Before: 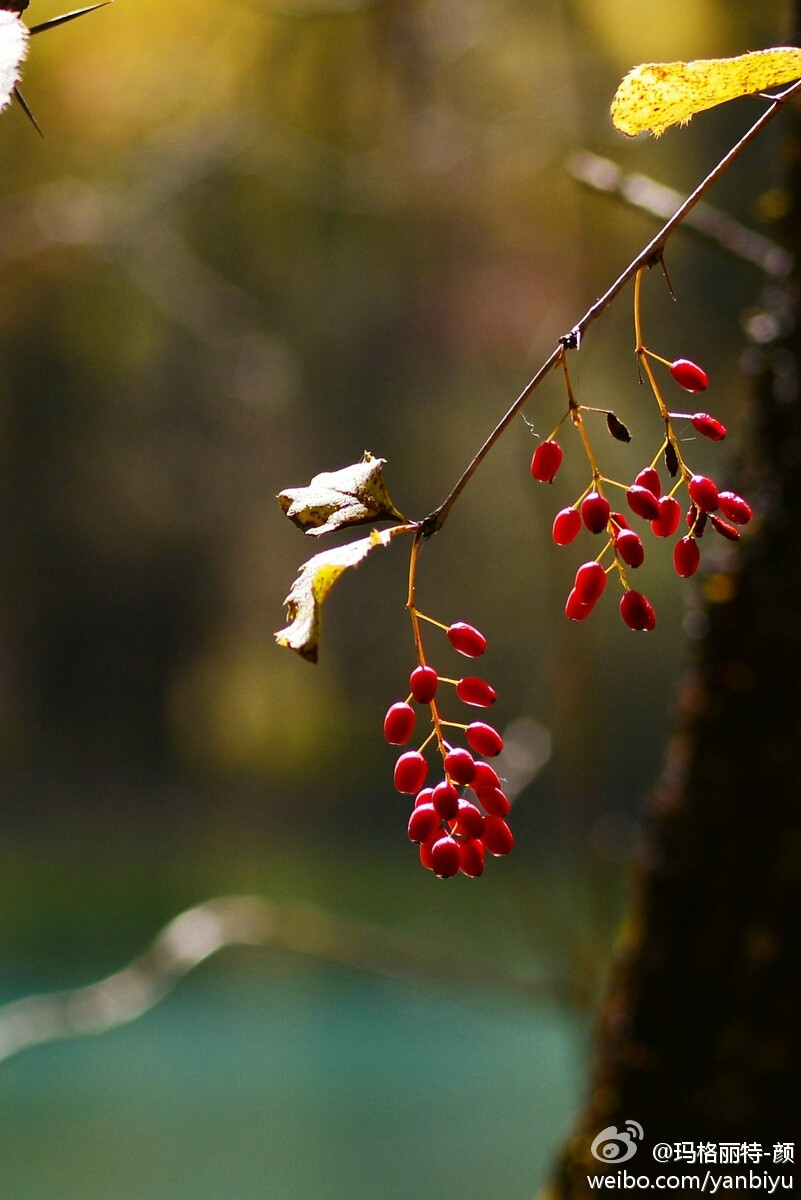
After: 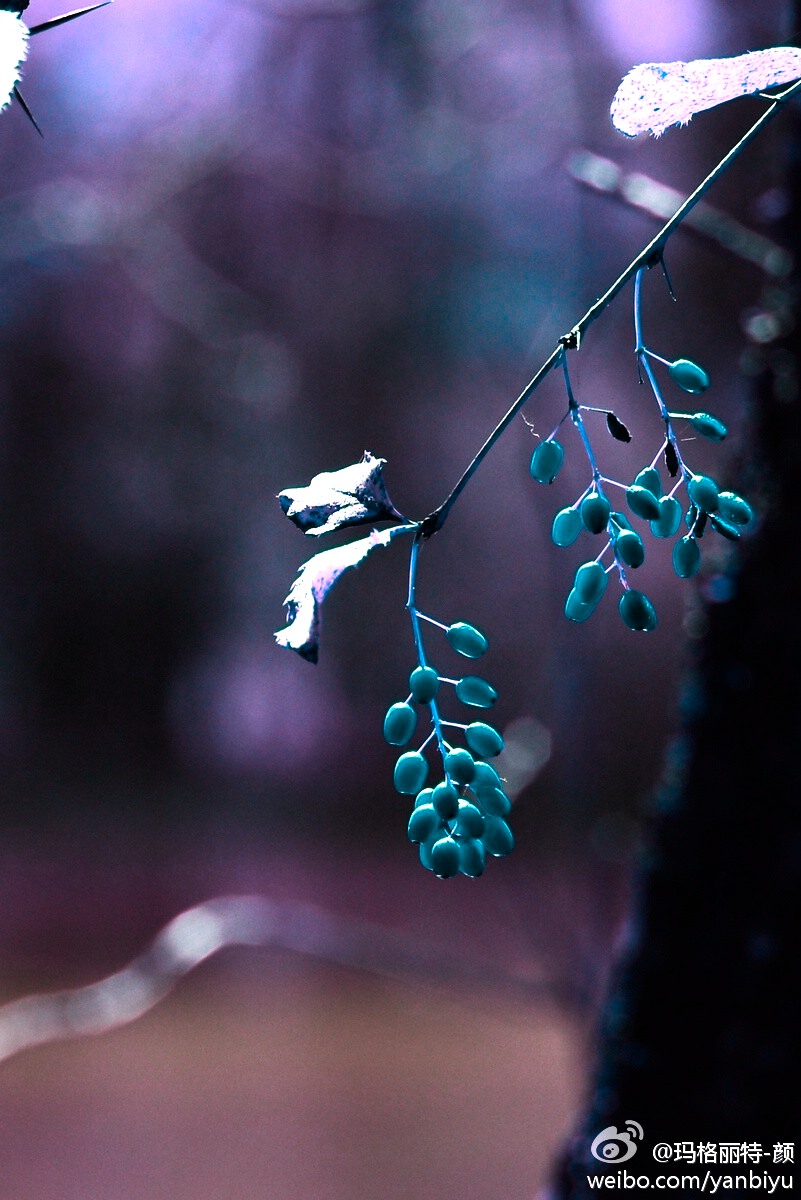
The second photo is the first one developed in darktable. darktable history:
color balance rgb: shadows lift › chroma 2.056%, shadows lift › hue 217.87°, perceptual saturation grading › global saturation 0.62%, hue shift -147.63°, contrast 35.126%, saturation formula JzAzBz (2021)
